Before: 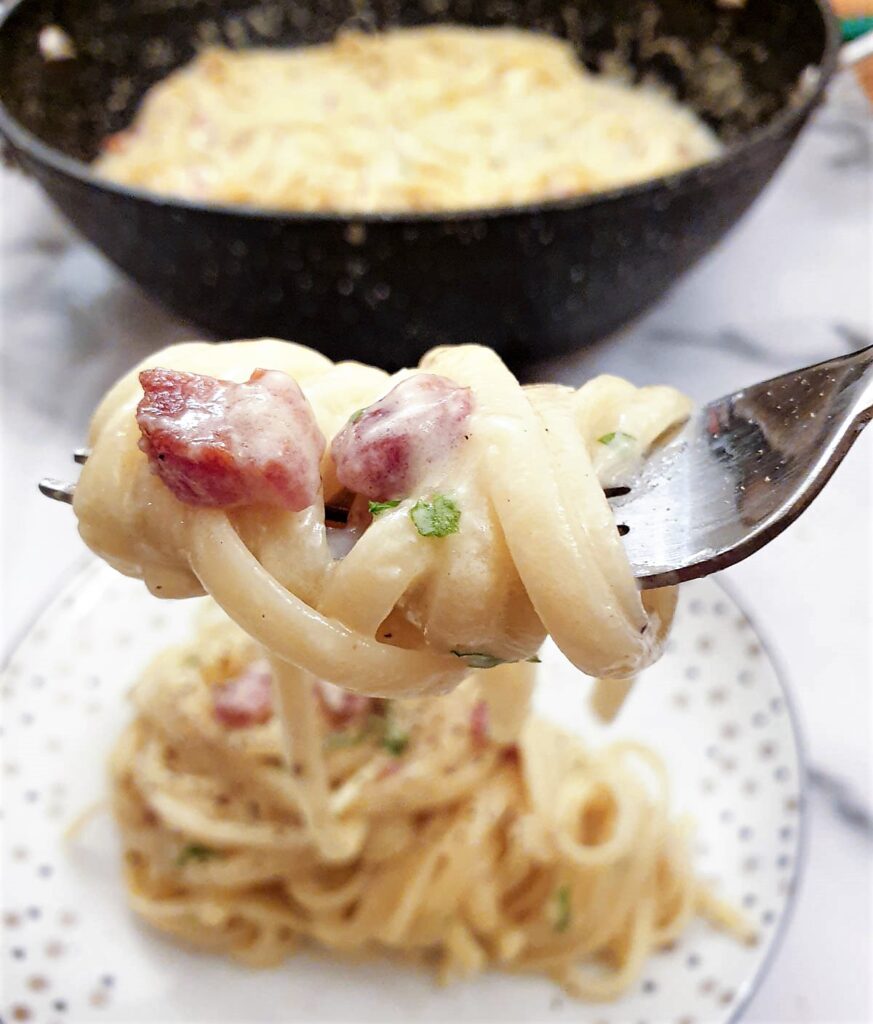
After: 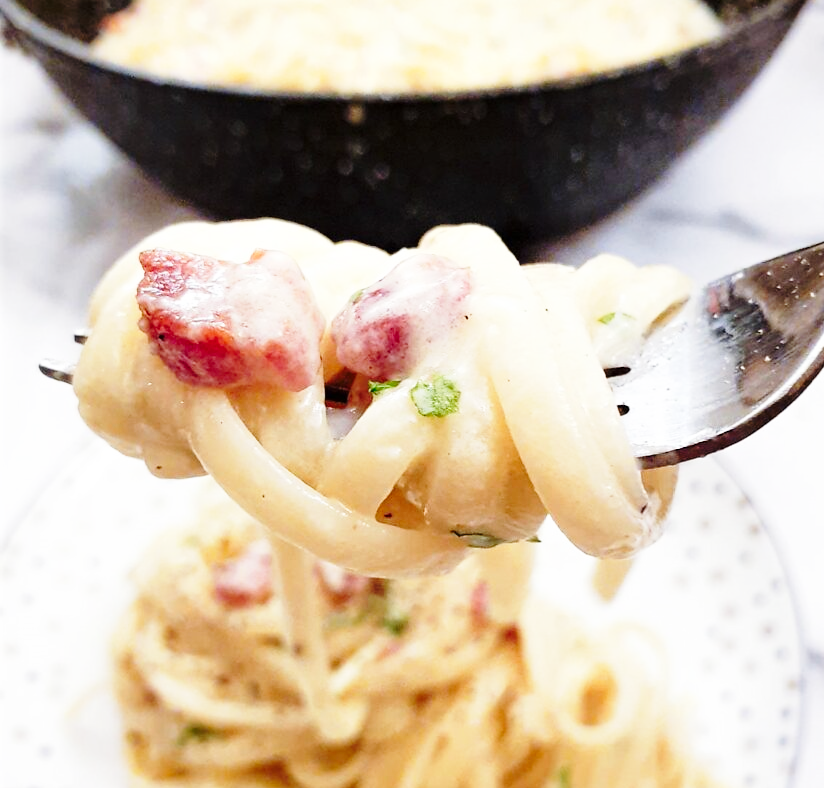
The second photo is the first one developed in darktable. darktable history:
crop and rotate: angle 0.034°, top 11.768%, right 5.452%, bottom 11.192%
base curve: curves: ch0 [(0, 0) (0.028, 0.03) (0.121, 0.232) (0.46, 0.748) (0.859, 0.968) (1, 1)], preserve colors none
